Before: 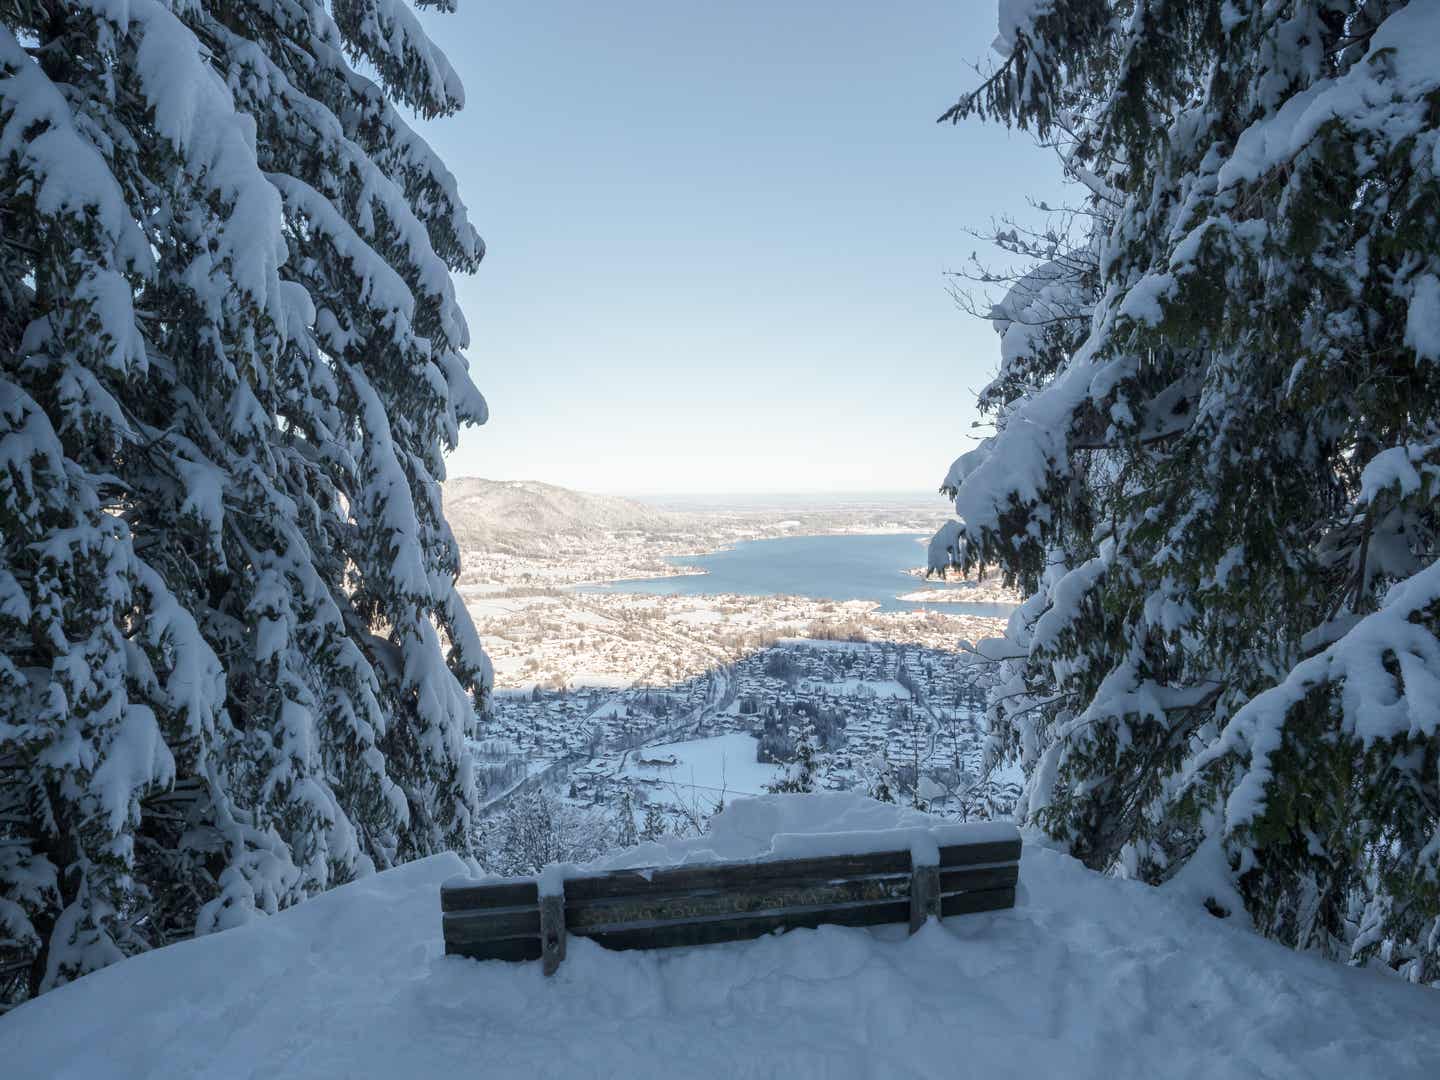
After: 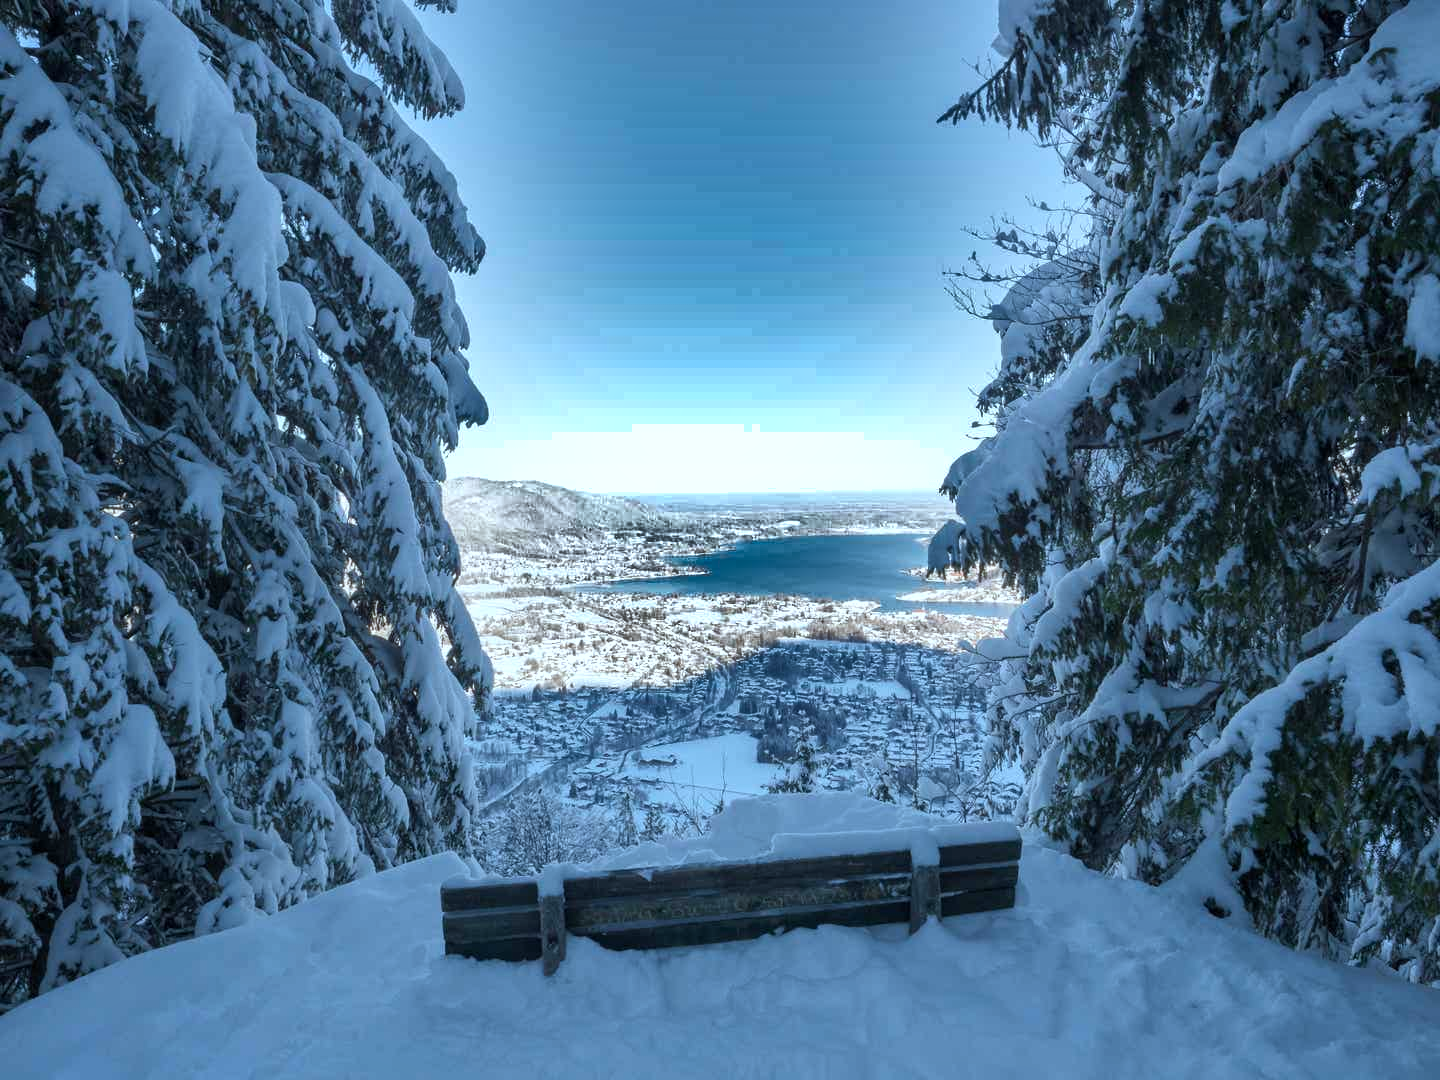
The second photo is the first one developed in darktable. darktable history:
color calibration: gray › normalize channels true, illuminant F (fluorescent), F source F9 (Cool White Deluxe 4150 K) – high CRI, x 0.373, y 0.373, temperature 4162.97 K, gamut compression 0.017
shadows and highlights: shadows 20.75, highlights -82.88, soften with gaussian
exposure: exposure 0.135 EV, compensate highlight preservation false
